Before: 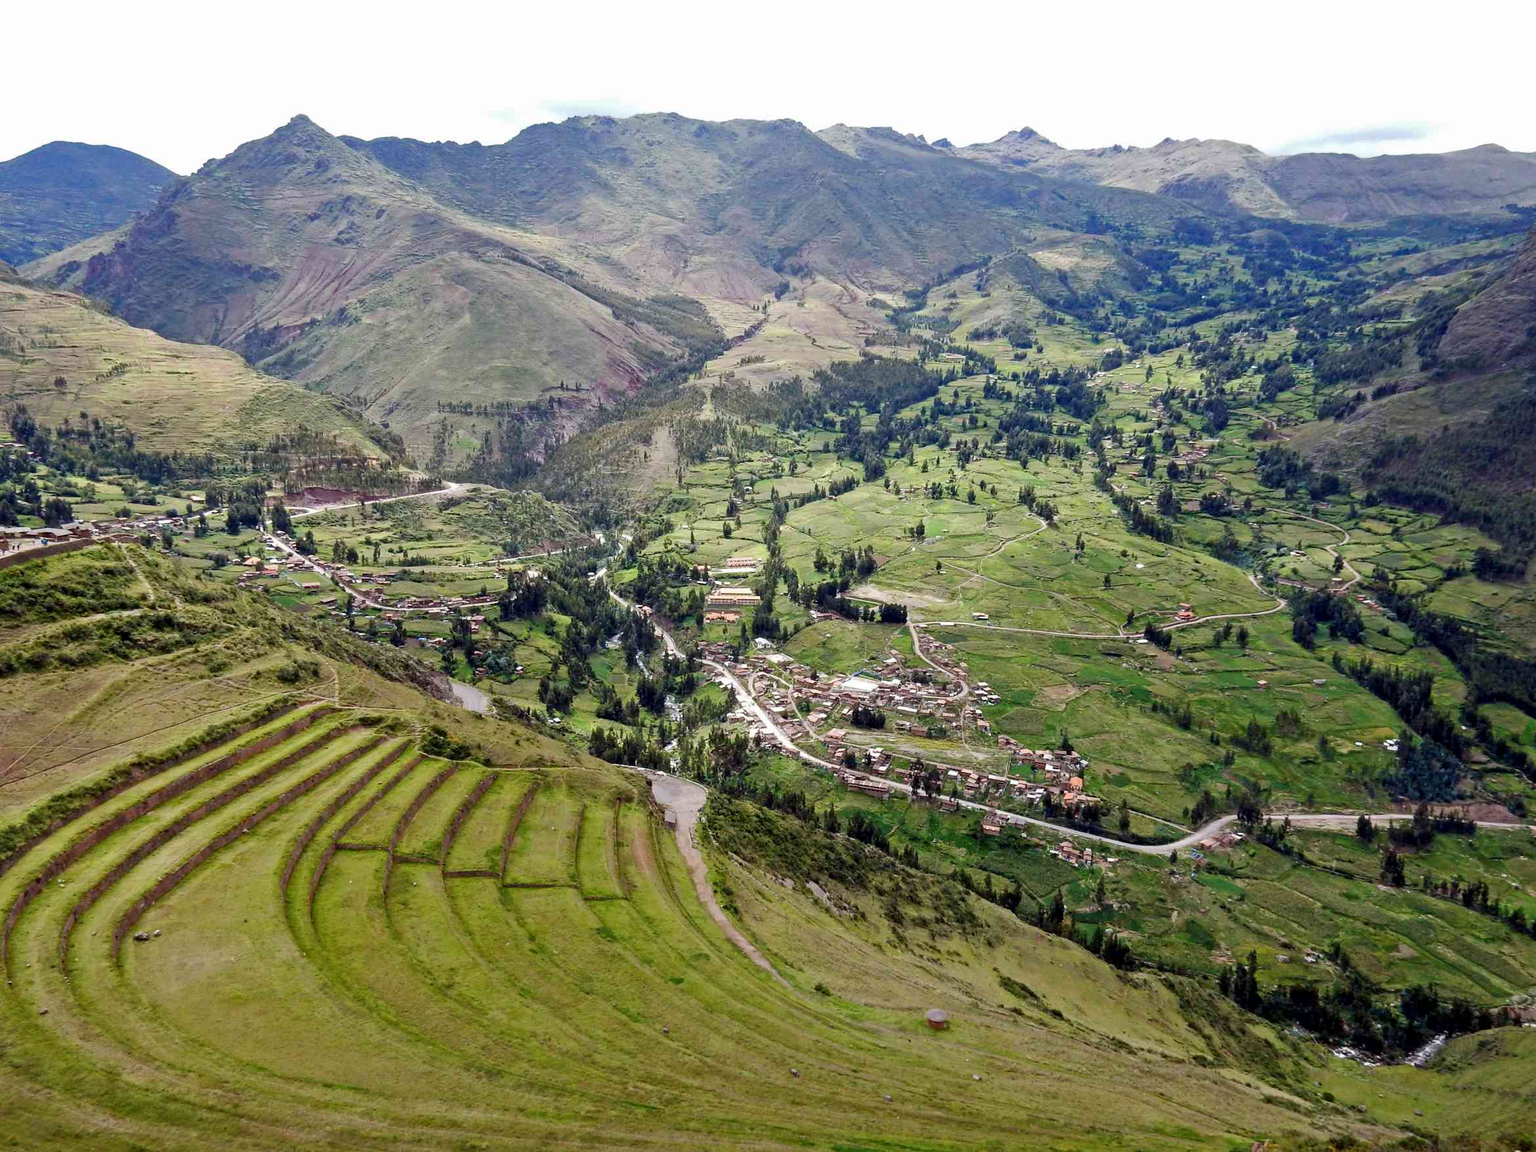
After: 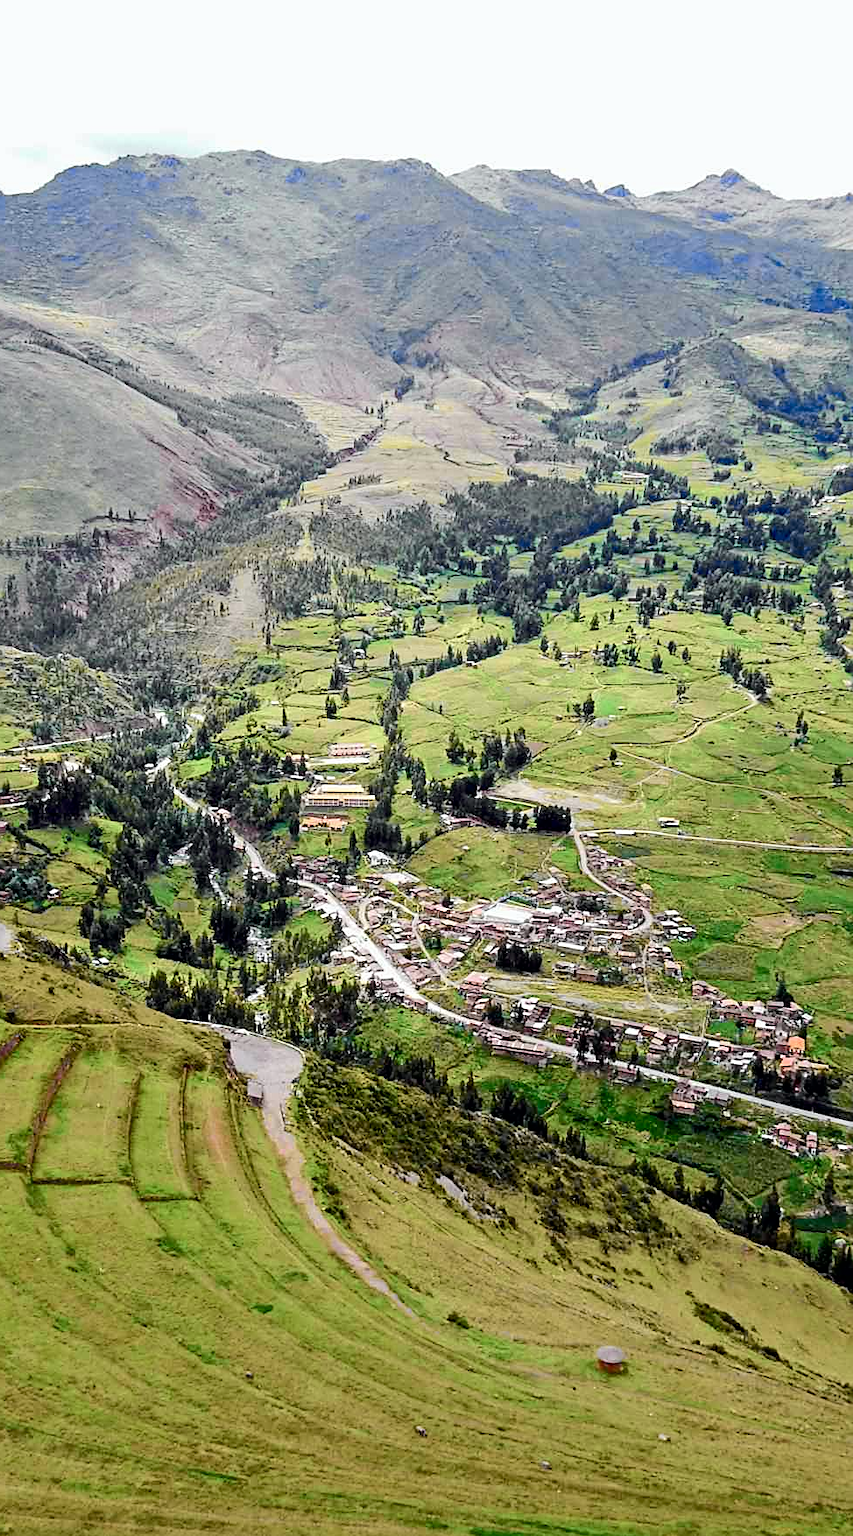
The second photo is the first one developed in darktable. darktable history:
crop: left 31.229%, right 27.105%
tone curve: curves: ch0 [(0, 0) (0.037, 0.011) (0.131, 0.108) (0.279, 0.279) (0.476, 0.554) (0.617, 0.693) (0.704, 0.77) (0.813, 0.852) (0.916, 0.924) (1, 0.993)]; ch1 [(0, 0) (0.318, 0.278) (0.444, 0.427) (0.493, 0.492) (0.508, 0.502) (0.534, 0.531) (0.562, 0.571) (0.626, 0.667) (0.746, 0.764) (1, 1)]; ch2 [(0, 0) (0.316, 0.292) (0.381, 0.37) (0.423, 0.448) (0.476, 0.492) (0.502, 0.498) (0.522, 0.518) (0.533, 0.532) (0.586, 0.631) (0.634, 0.663) (0.7, 0.7) (0.861, 0.808) (1, 0.951)], color space Lab, independent channels, preserve colors none
sharpen: on, module defaults
